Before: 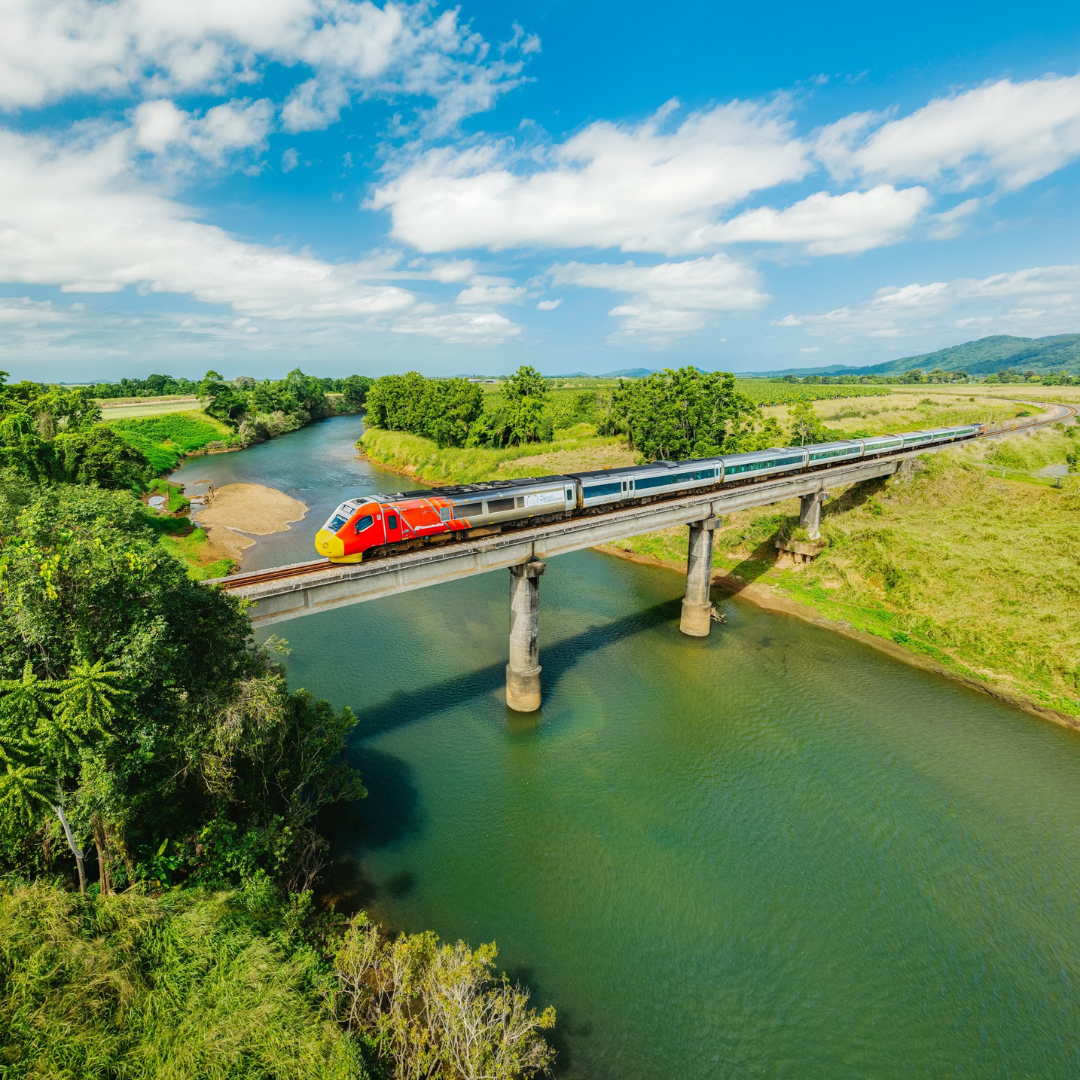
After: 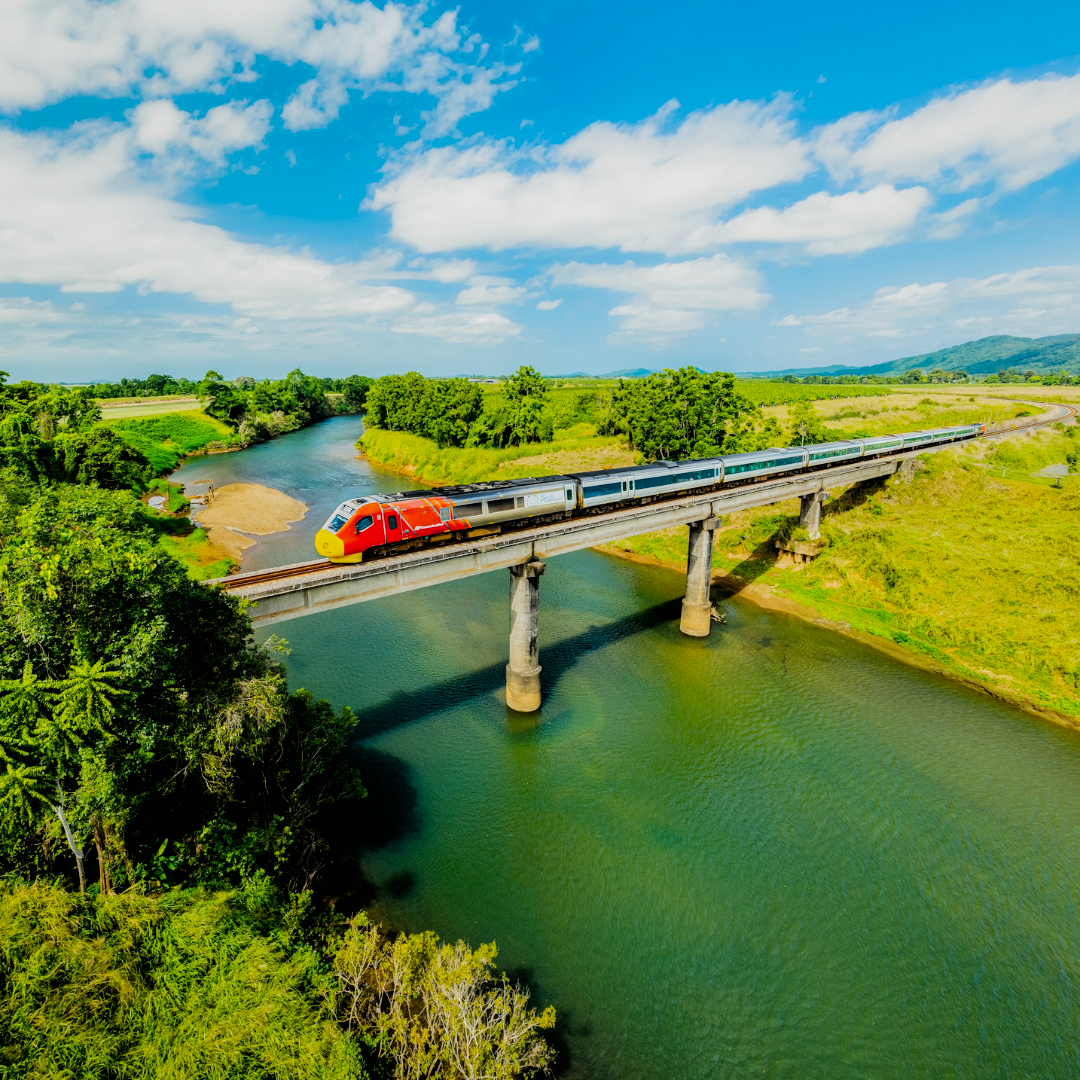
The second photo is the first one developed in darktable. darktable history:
color balance rgb: perceptual saturation grading › global saturation 20%, global vibrance 20%
filmic rgb: black relative exposure -5 EV, white relative exposure 3.5 EV, hardness 3.19, contrast 1.2, highlights saturation mix -30%
